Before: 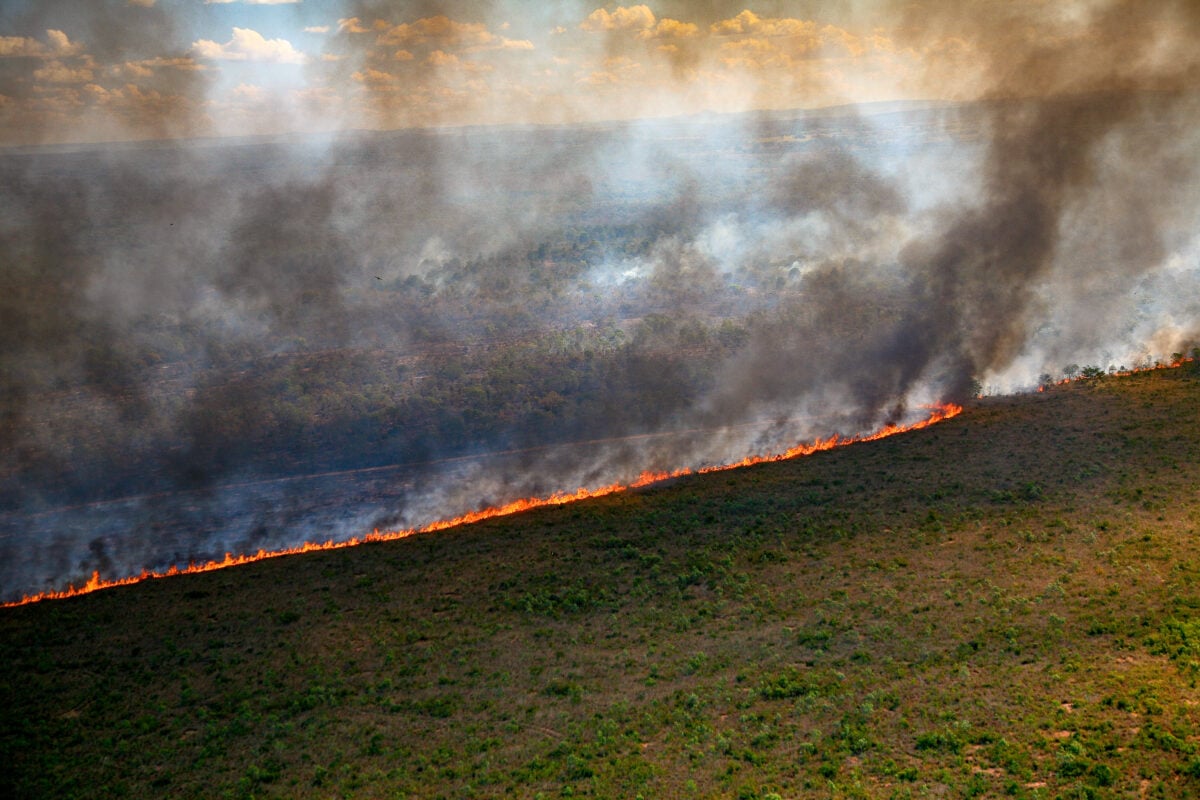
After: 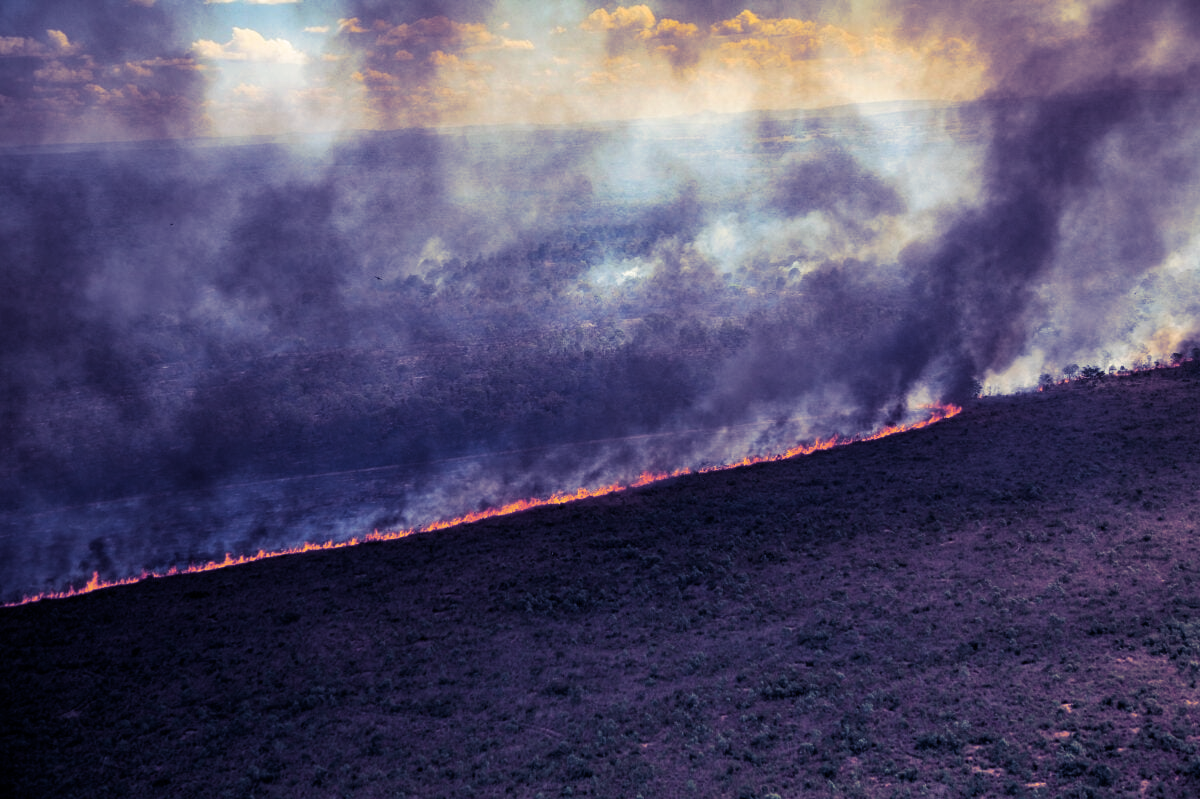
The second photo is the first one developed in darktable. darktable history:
crop: bottom 0.071%
split-toning: shadows › hue 242.67°, shadows › saturation 0.733, highlights › hue 45.33°, highlights › saturation 0.667, balance -53.304, compress 21.15%
white balance: emerald 1
